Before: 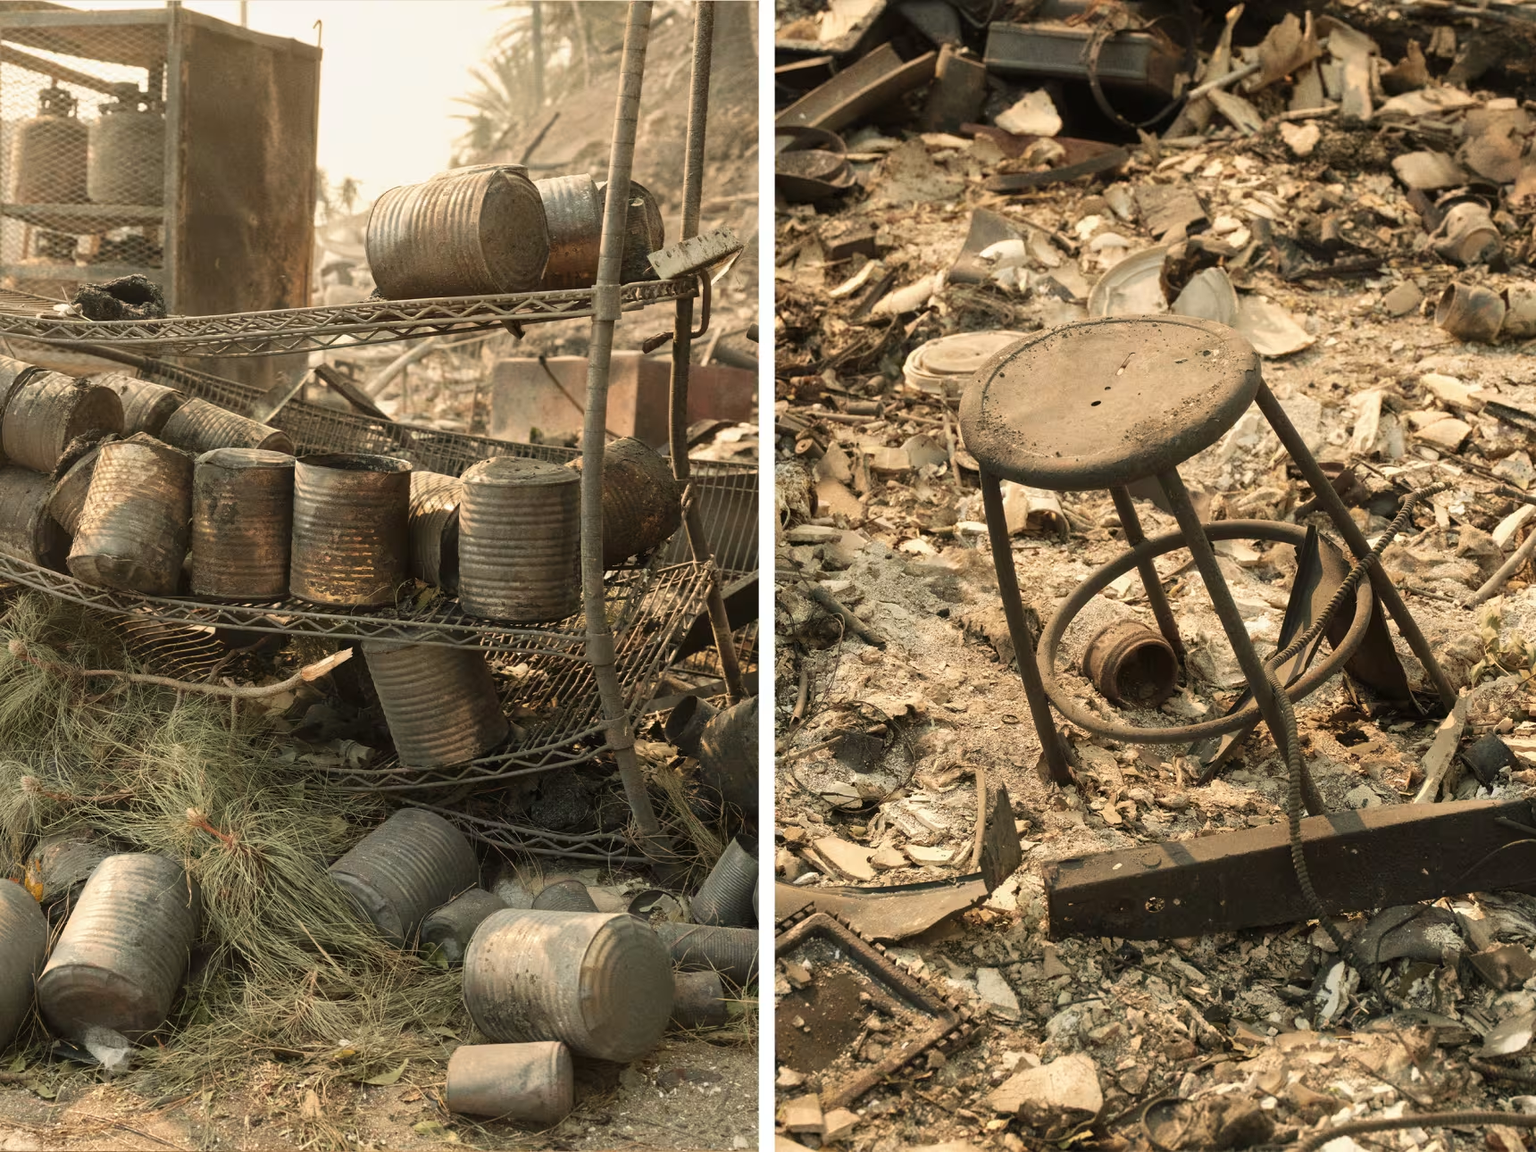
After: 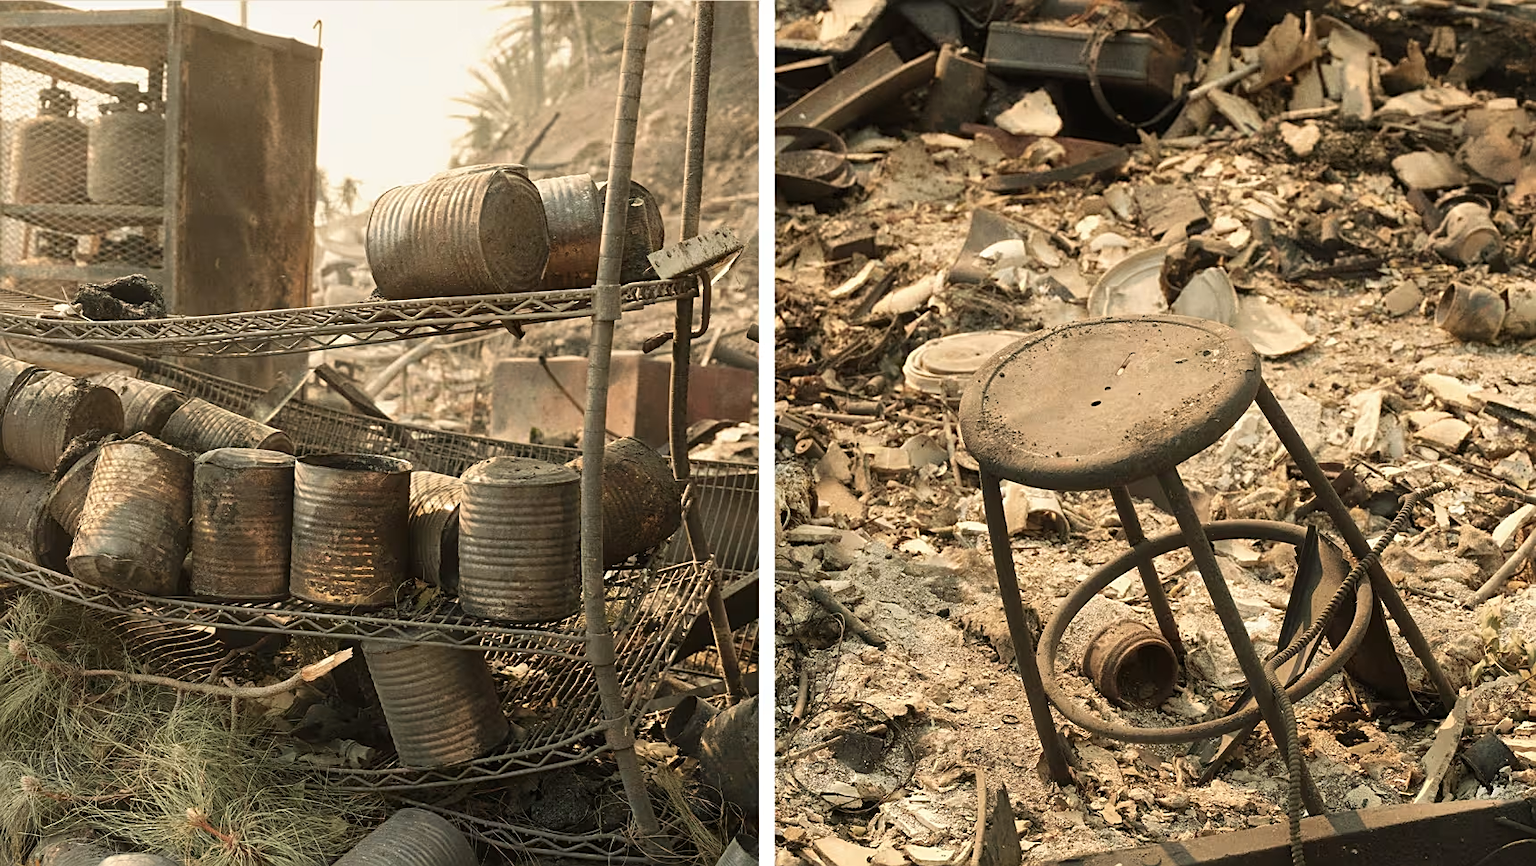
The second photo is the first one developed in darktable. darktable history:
sharpen: on, module defaults
shadows and highlights: shadows 4.24, highlights -16.49, soften with gaussian
crop: bottom 24.744%
